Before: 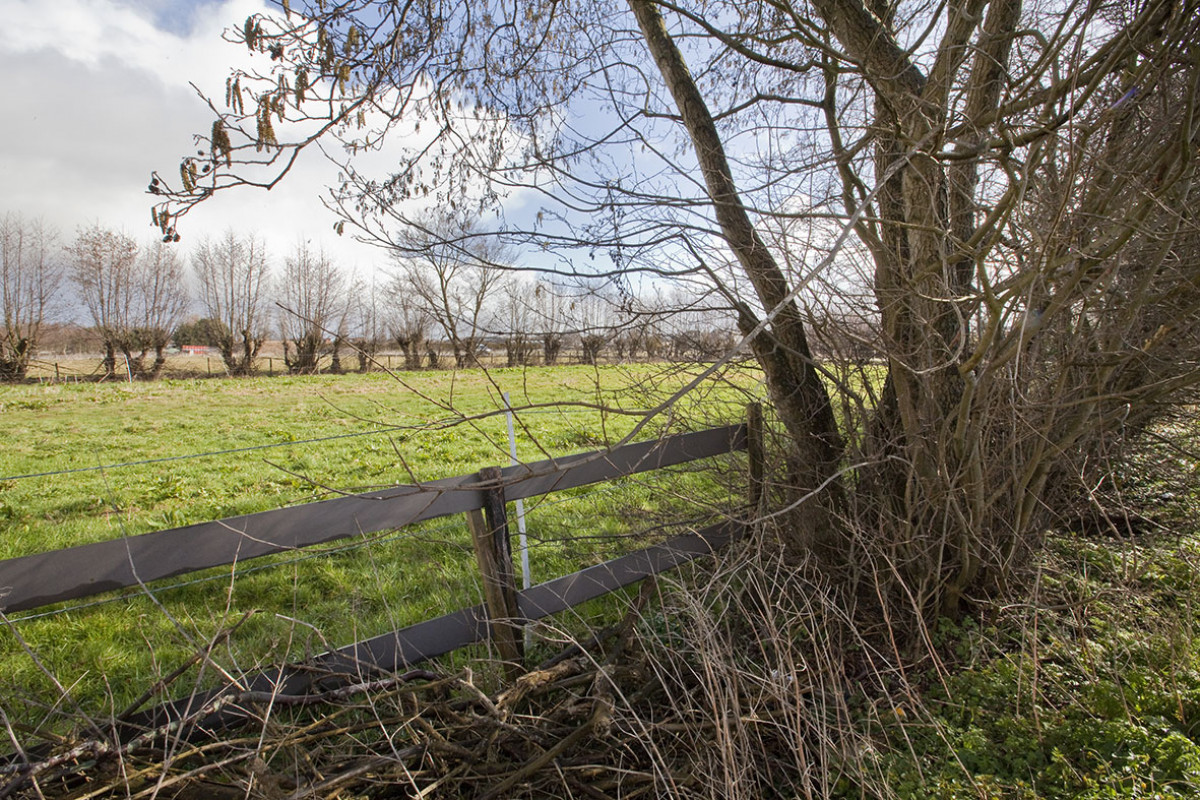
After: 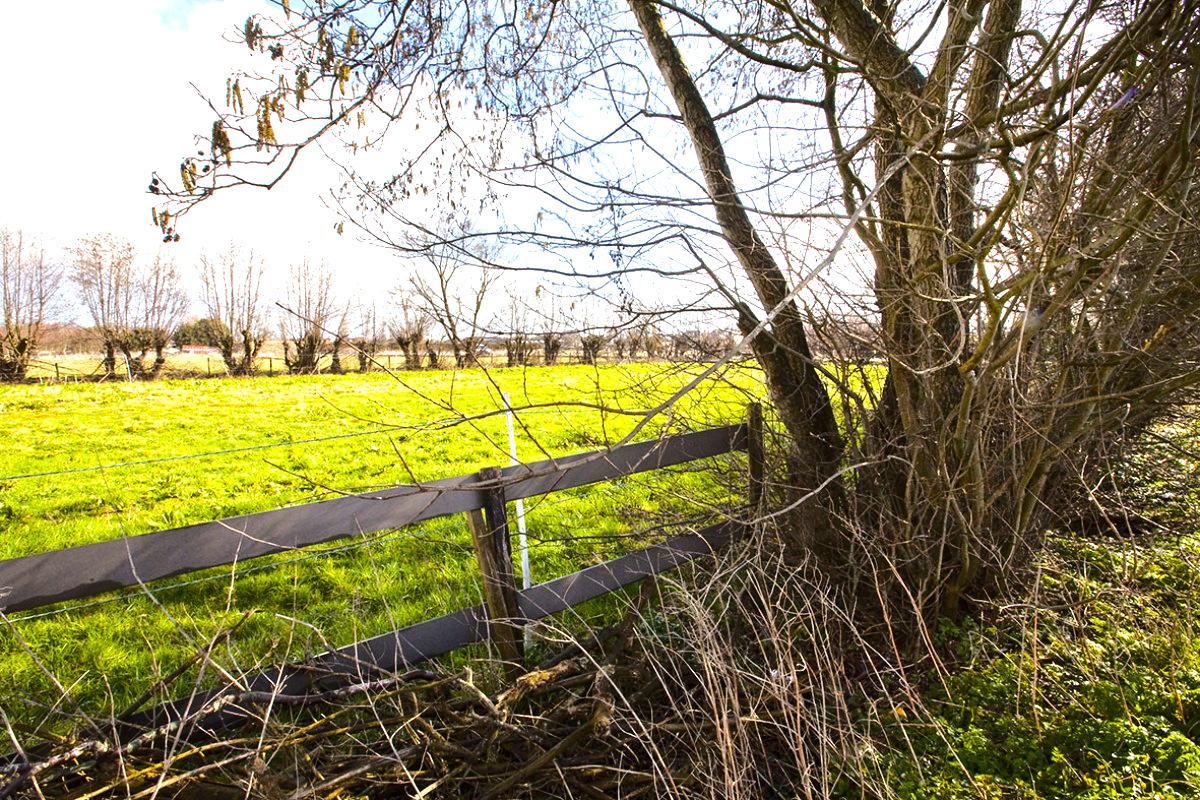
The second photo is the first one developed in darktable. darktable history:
color balance rgb: linear chroma grading › global chroma 14.408%, perceptual saturation grading › global saturation 36.79%, perceptual brilliance grading › global brilliance 20.235%, perceptual brilliance grading › shadows -40.324%
tone curve: curves: ch0 [(0, 0.003) (0.211, 0.174) (0.482, 0.519) (0.843, 0.821) (0.992, 0.971)]; ch1 [(0, 0) (0.276, 0.206) (0.393, 0.364) (0.482, 0.477) (0.506, 0.5) (0.523, 0.523) (0.572, 0.592) (0.695, 0.767) (1, 1)]; ch2 [(0, 0) (0.438, 0.456) (0.498, 0.497) (0.536, 0.527) (0.562, 0.584) (0.619, 0.602) (0.698, 0.698) (1, 1)]
exposure: black level correction 0, exposure 0.6 EV, compensate highlight preservation false
